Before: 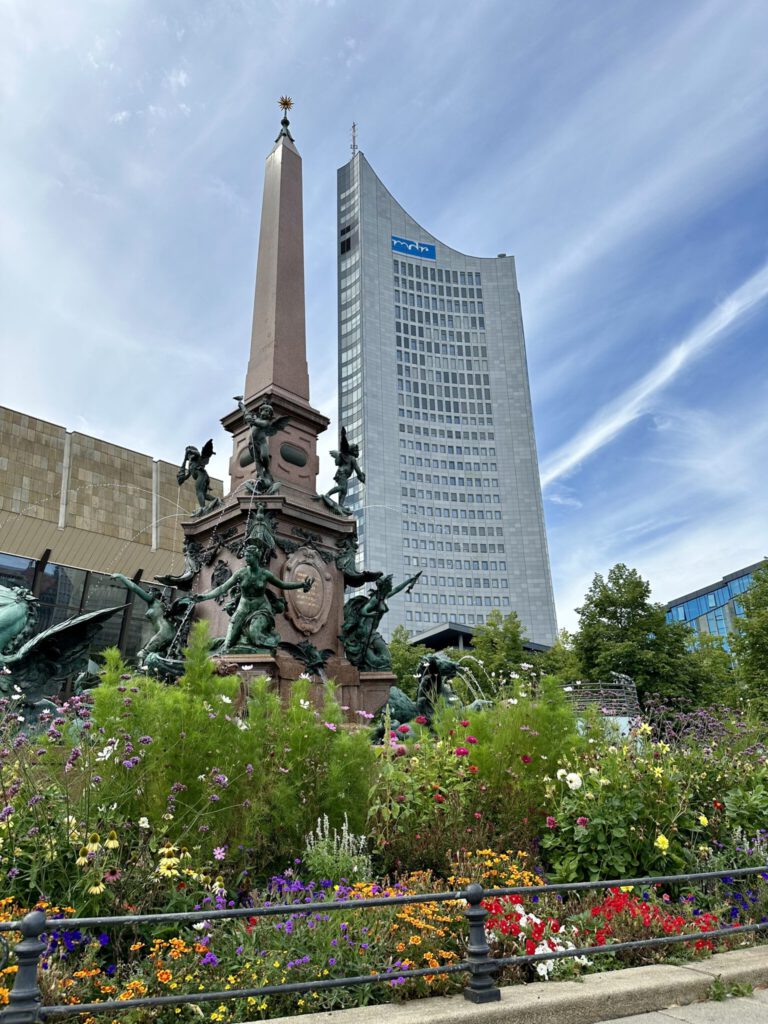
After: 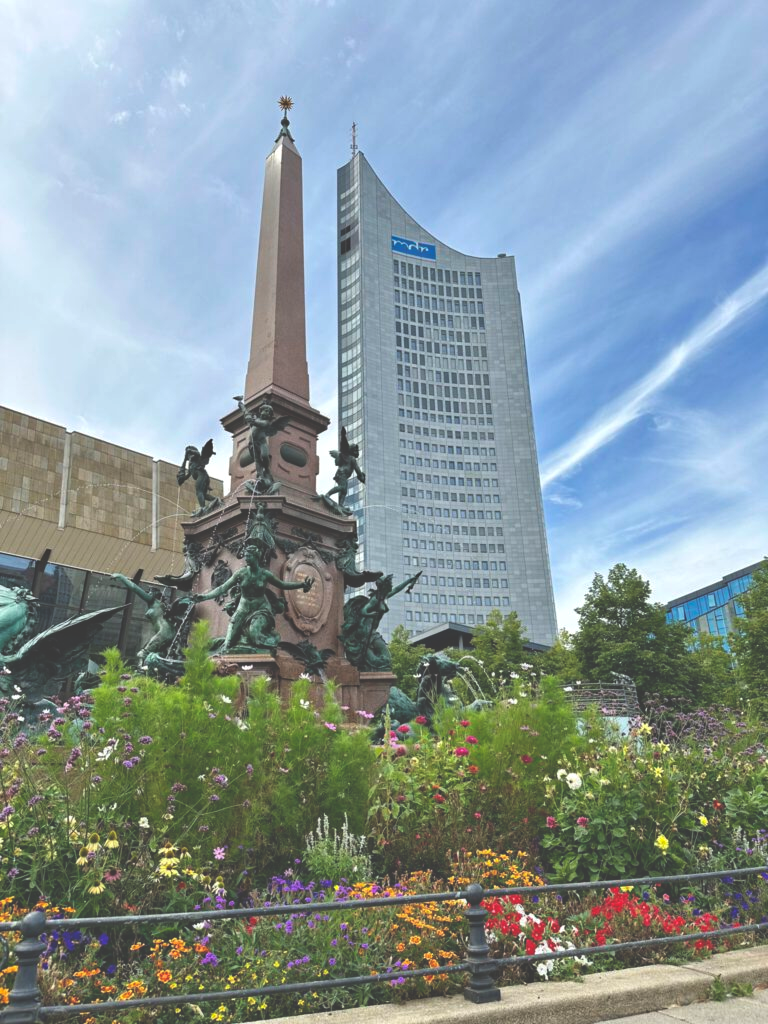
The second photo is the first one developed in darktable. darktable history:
haze removal: compatibility mode true, adaptive false
exposure: black level correction -0.041, exposure 0.064 EV, compensate highlight preservation false
